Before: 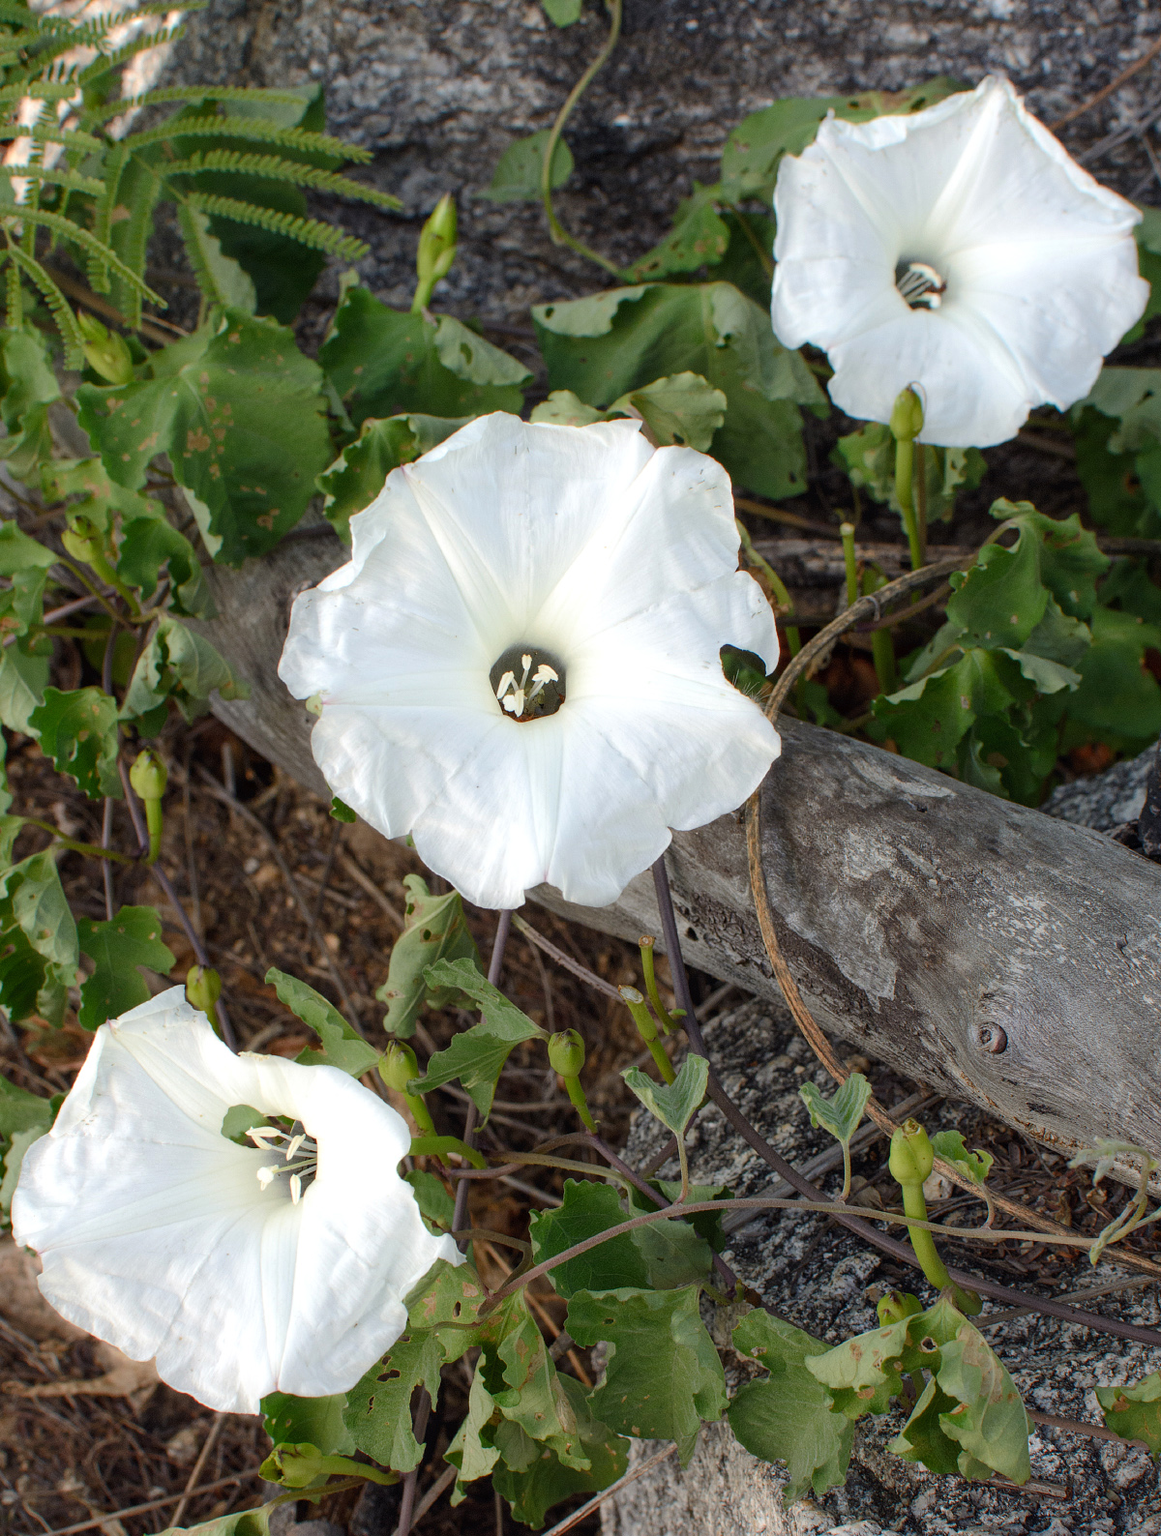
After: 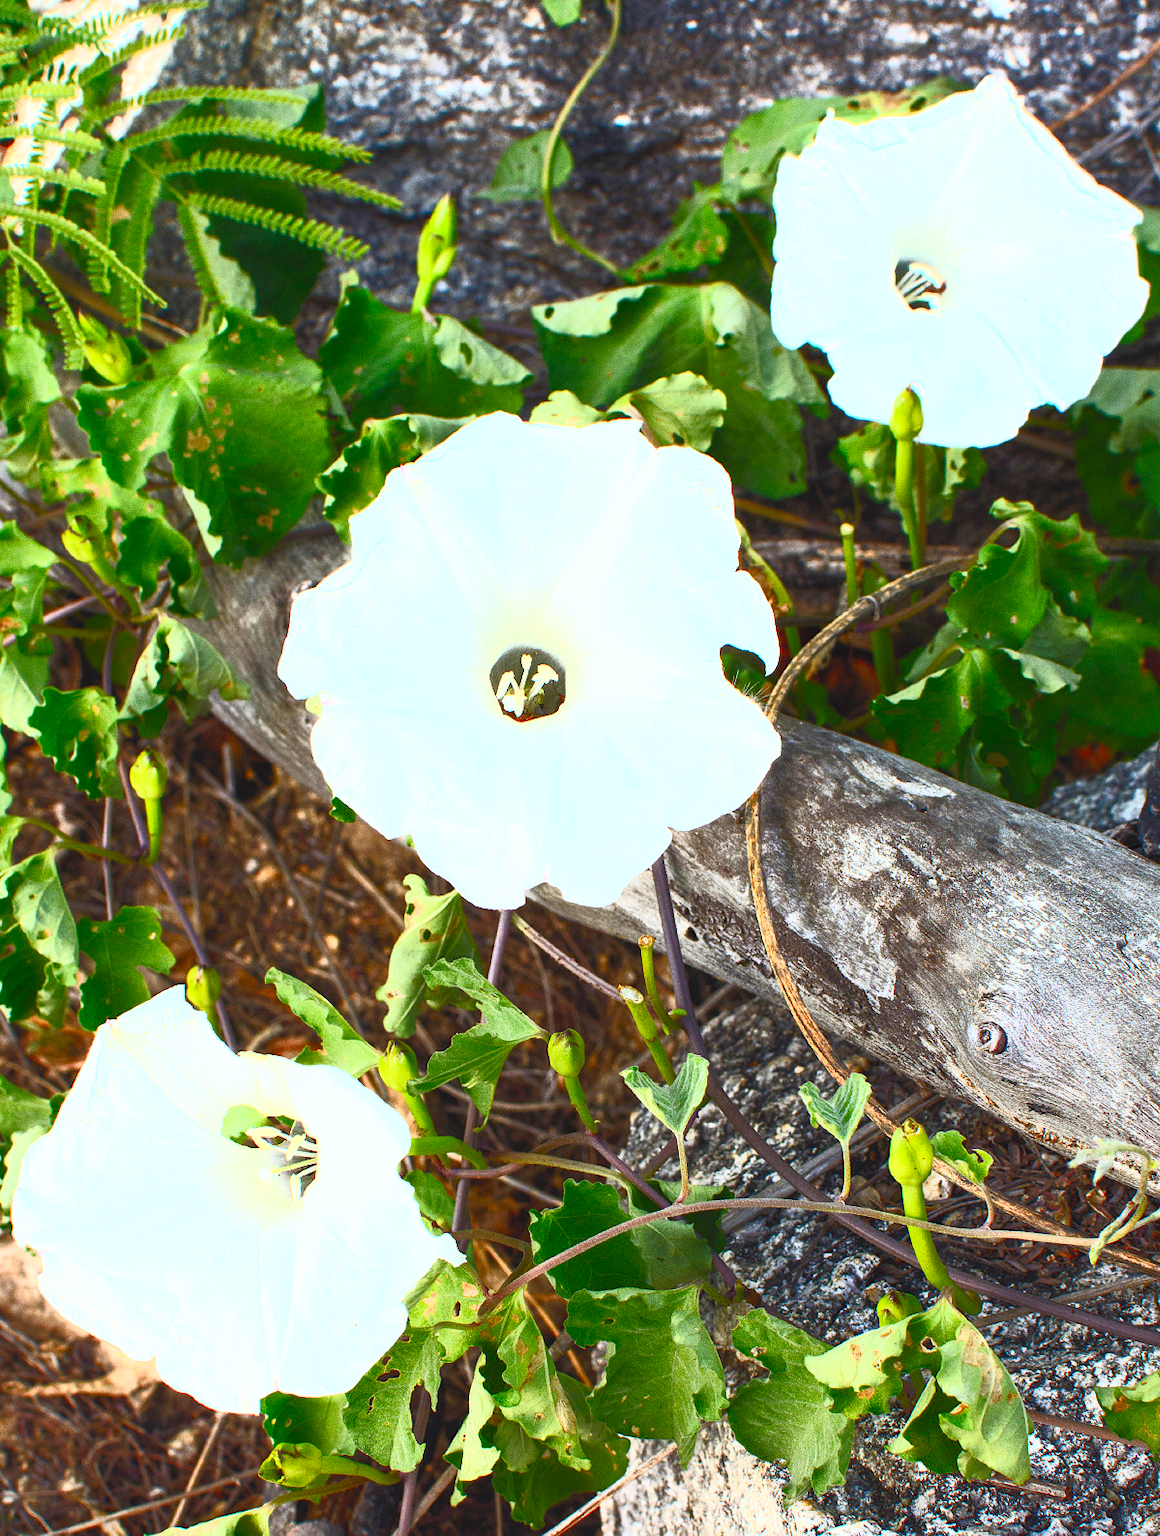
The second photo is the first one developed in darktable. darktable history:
contrast brightness saturation: contrast 1, brightness 1, saturation 1
white balance: red 0.982, blue 1.018
